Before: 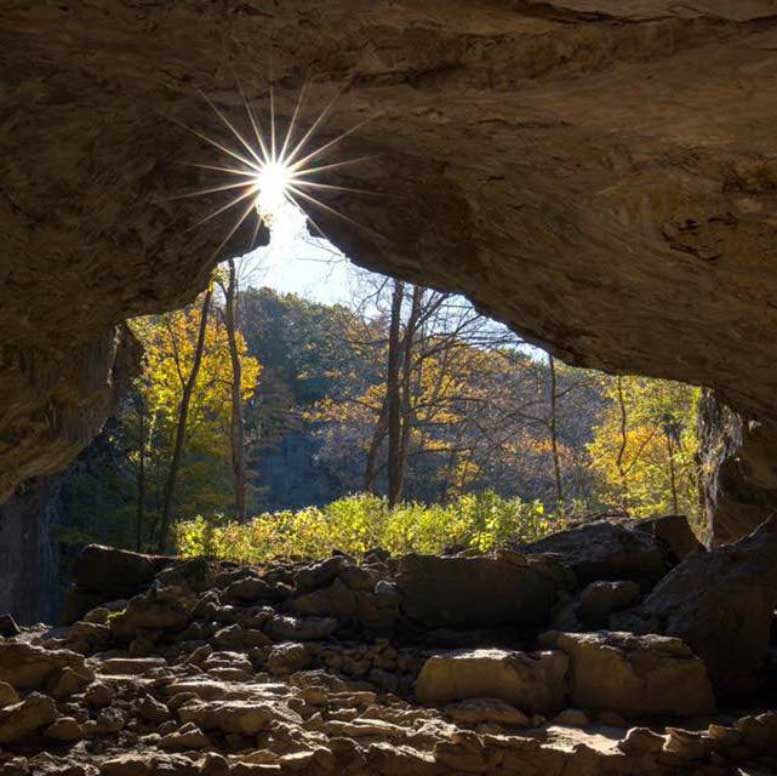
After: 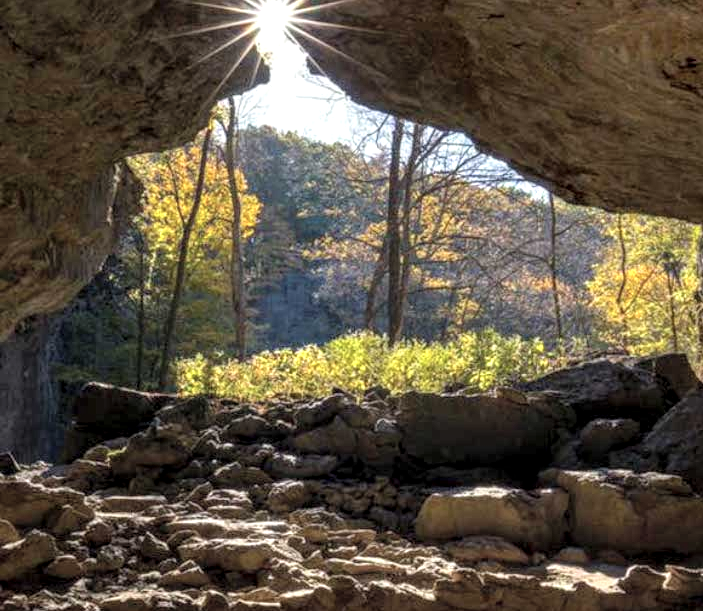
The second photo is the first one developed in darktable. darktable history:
crop: top 20.916%, right 9.437%, bottom 0.316%
local contrast: detail 150%
contrast brightness saturation: brightness 0.15
